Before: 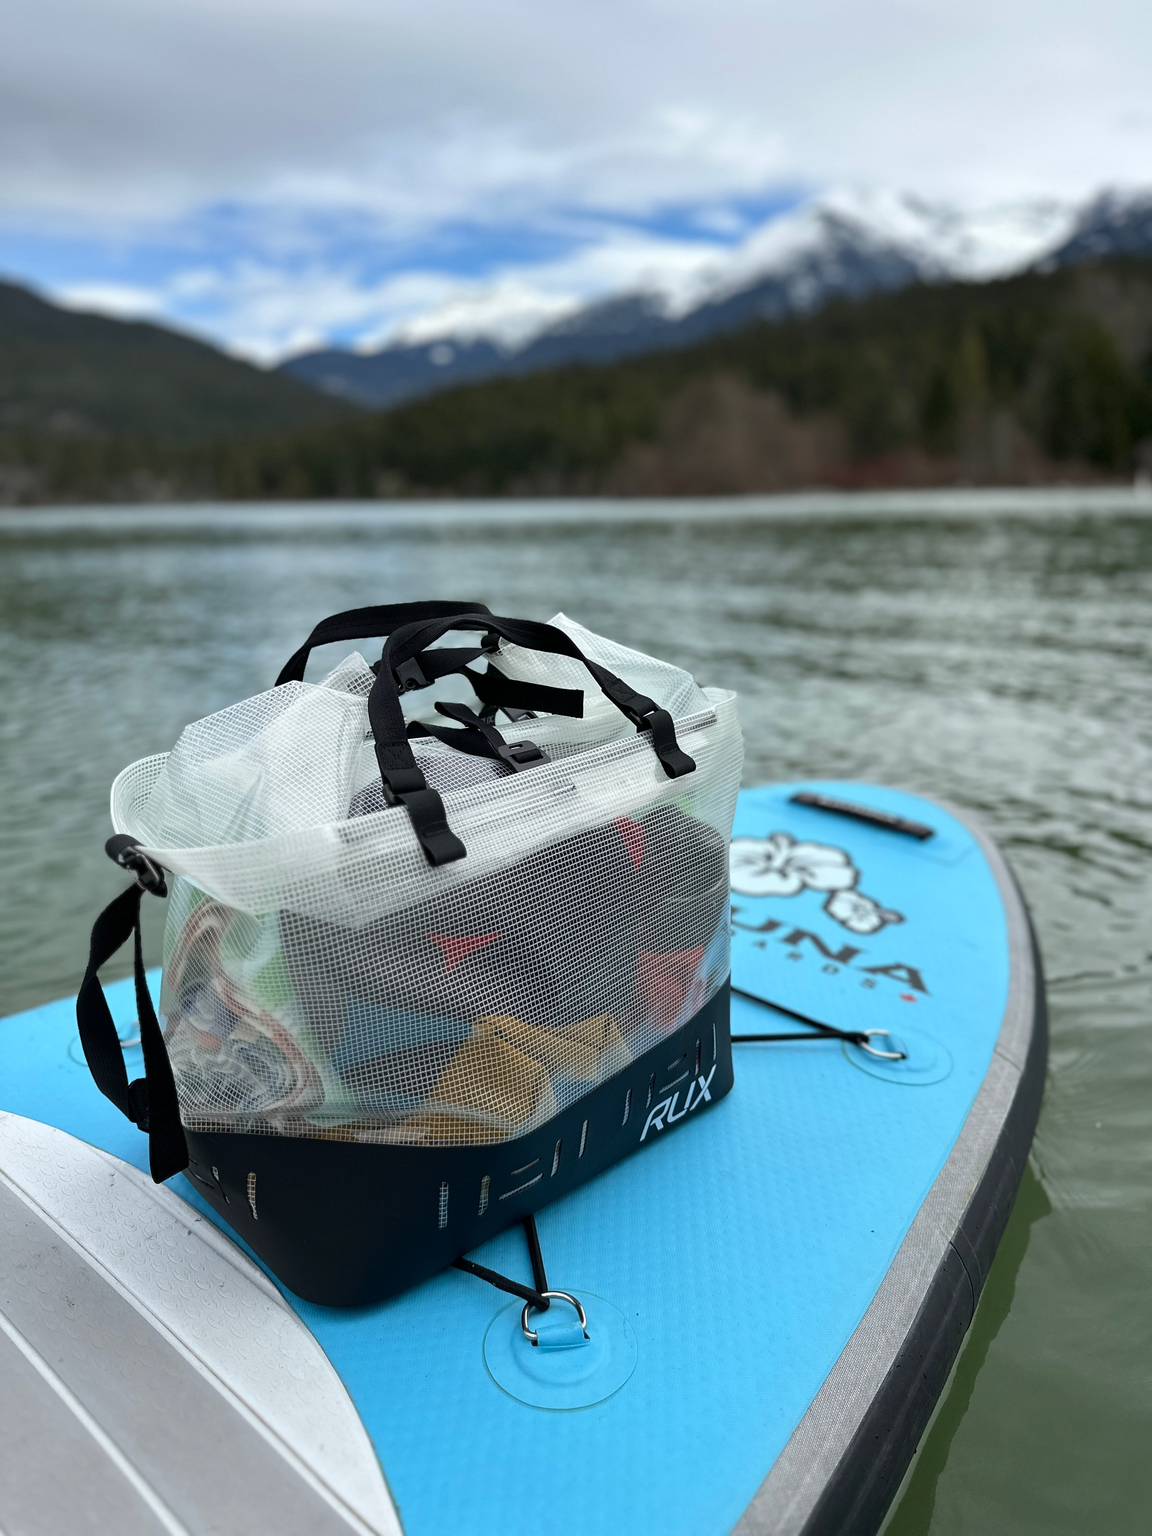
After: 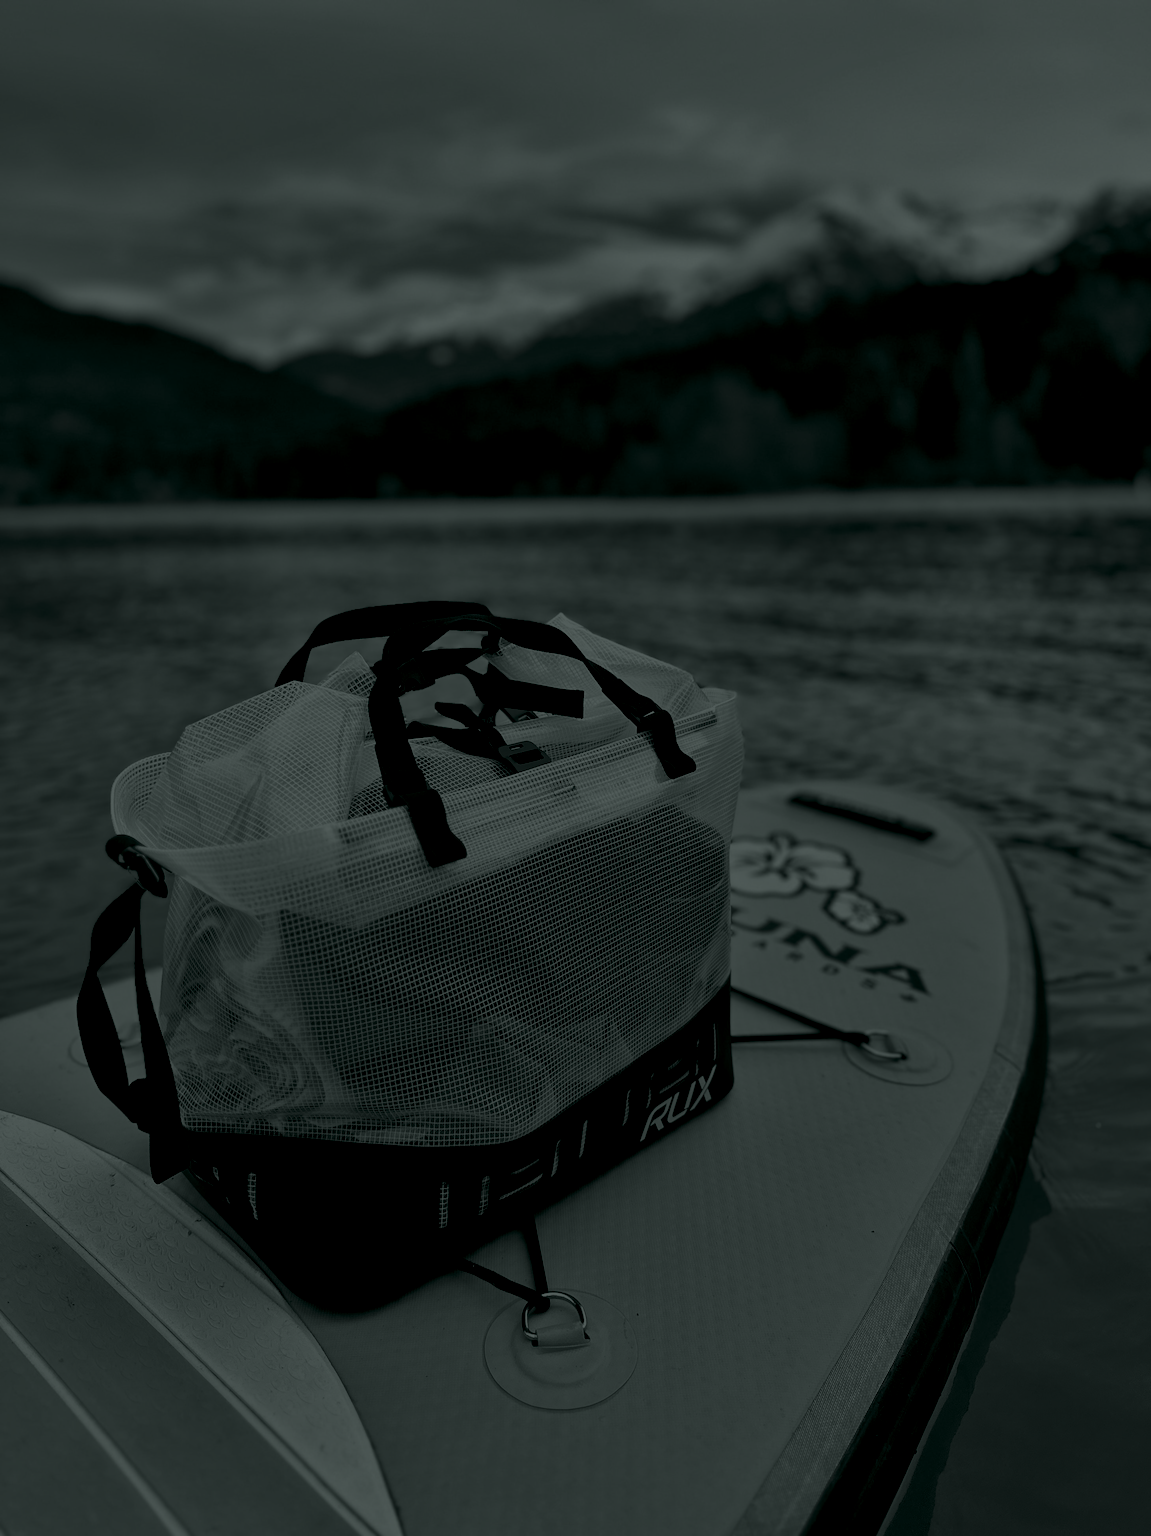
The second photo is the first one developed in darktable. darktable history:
colorize: hue 90°, saturation 19%, lightness 1.59%, version 1
shadows and highlights: soften with gaussian
